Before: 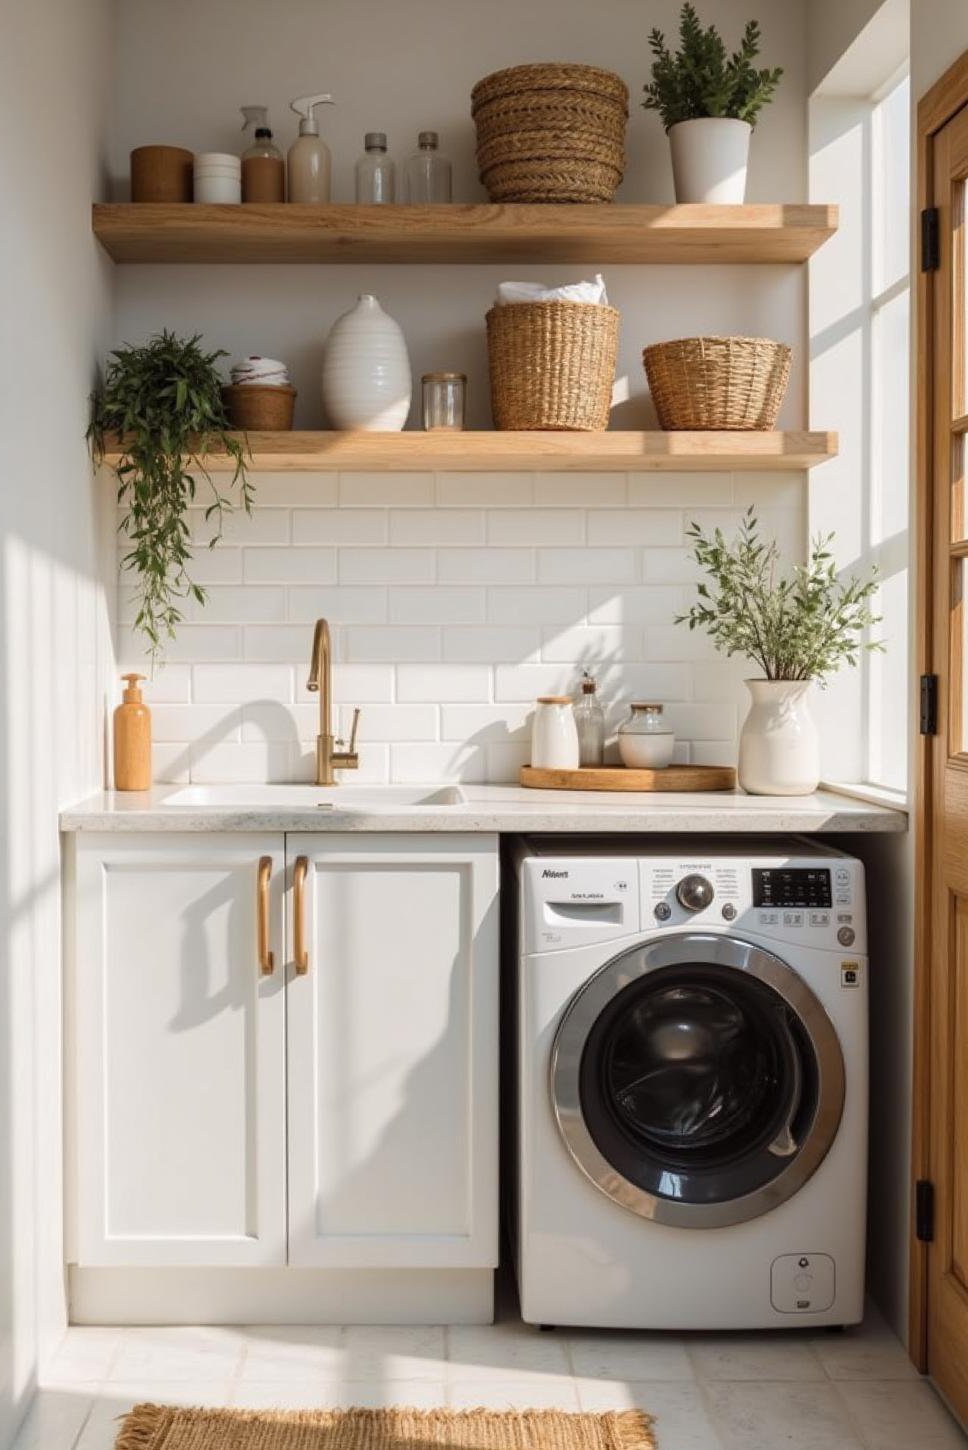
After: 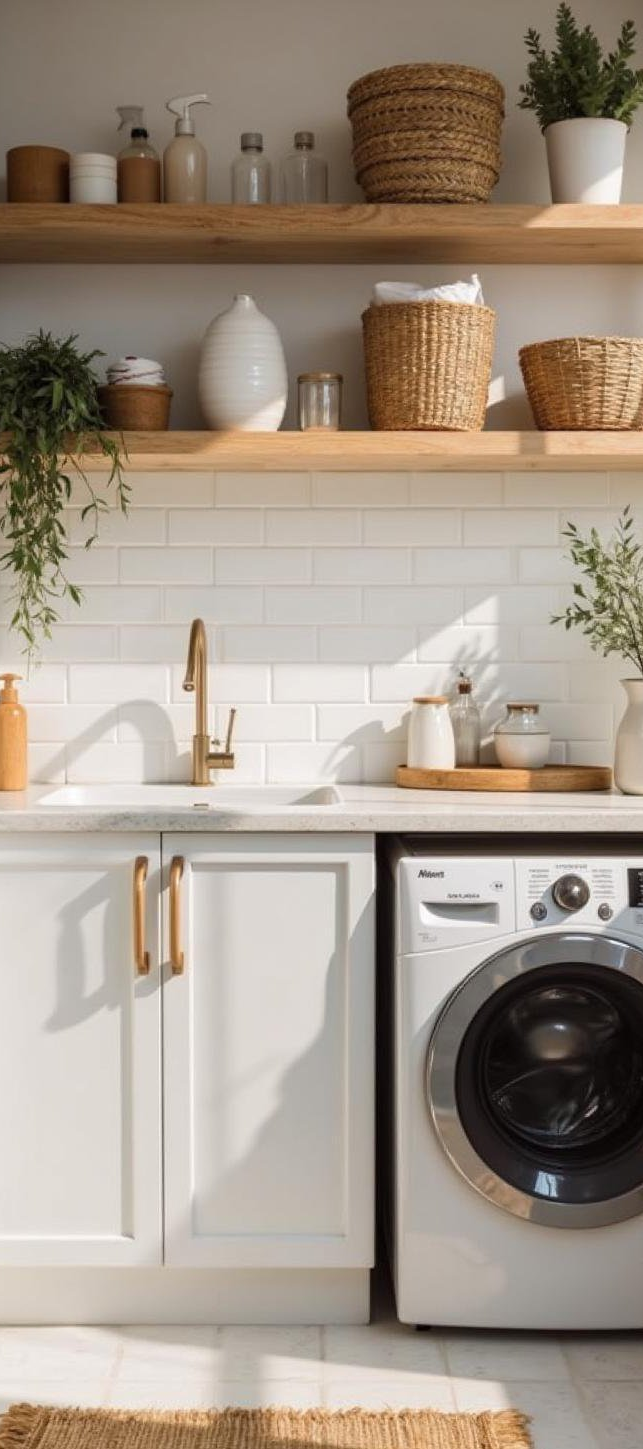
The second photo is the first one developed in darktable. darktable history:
crop and rotate: left 12.909%, right 20.631%
